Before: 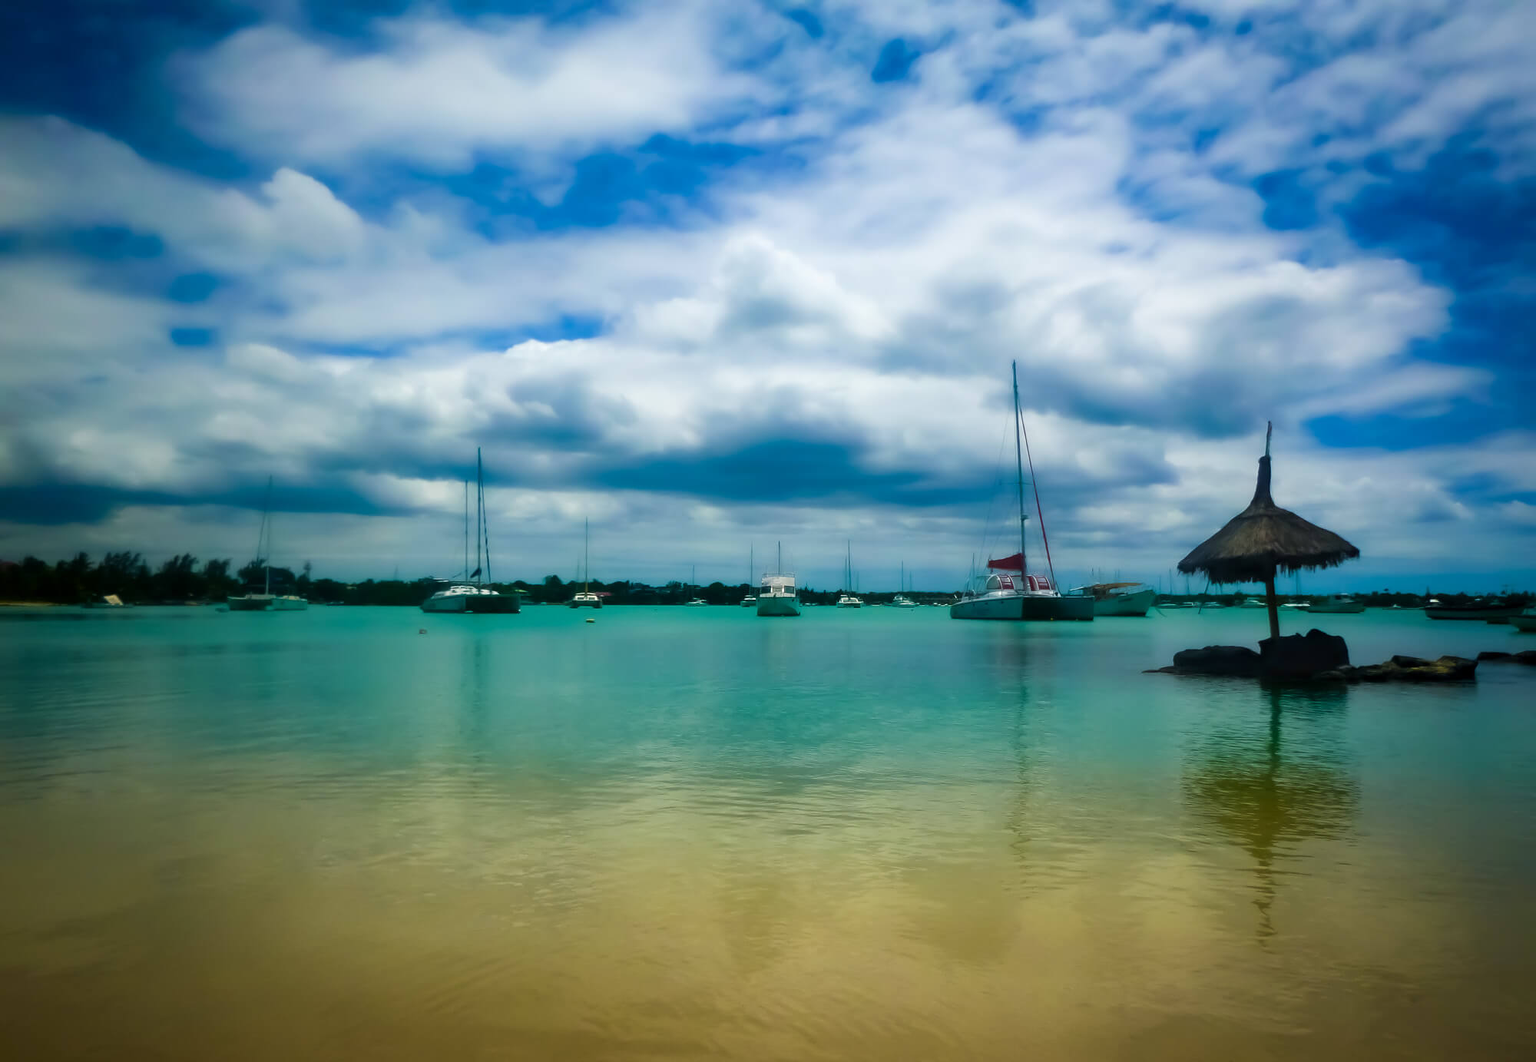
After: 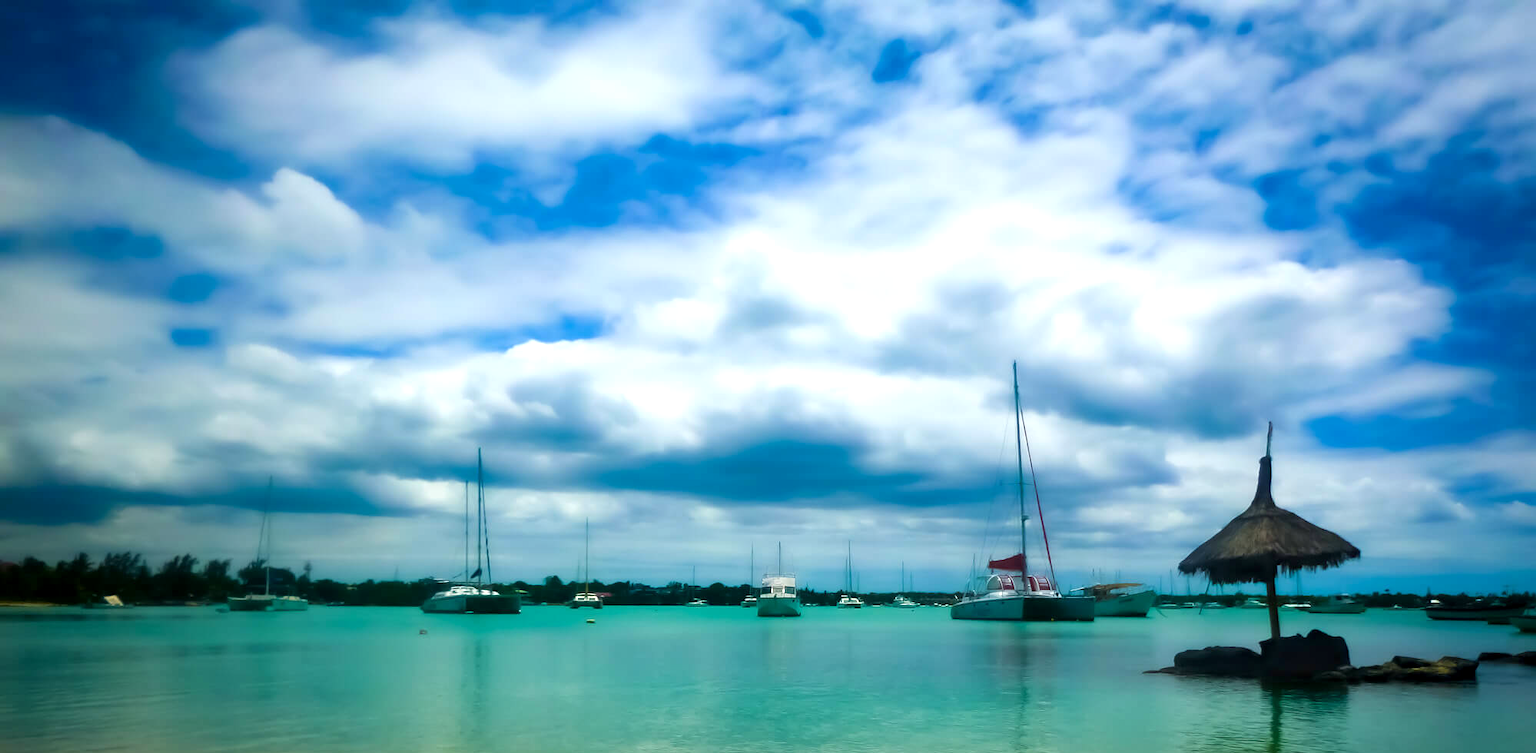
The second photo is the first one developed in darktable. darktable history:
crop: right 0%, bottom 29.016%
exposure: black level correction 0.001, exposure 0.498 EV, compensate exposure bias true, compensate highlight preservation false
